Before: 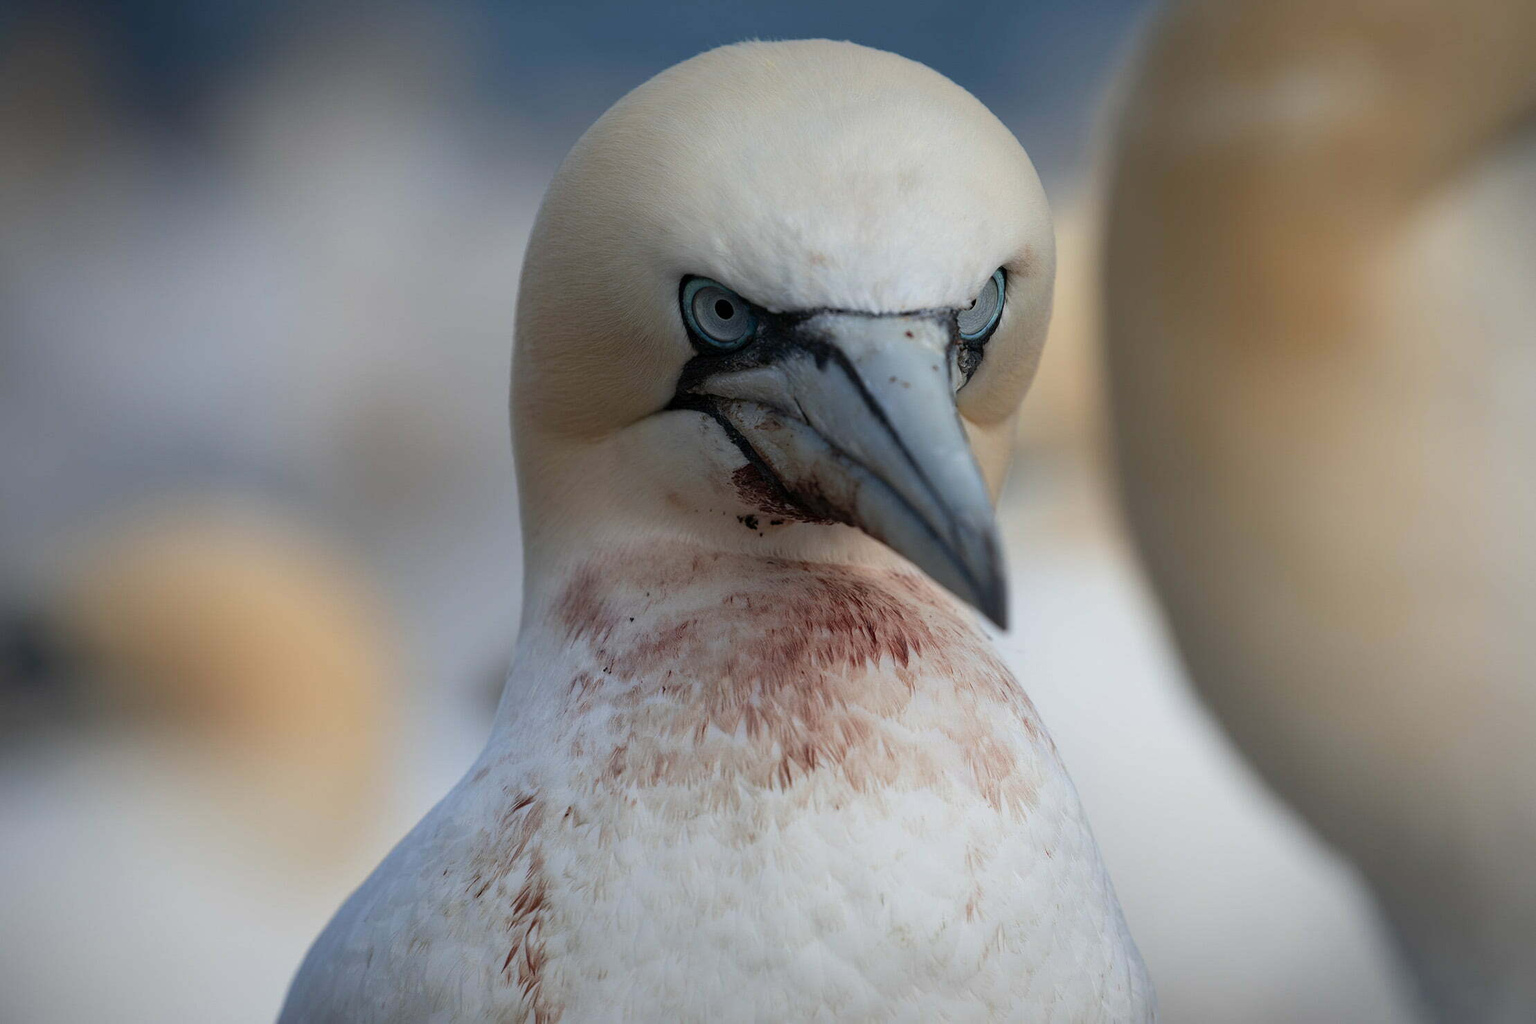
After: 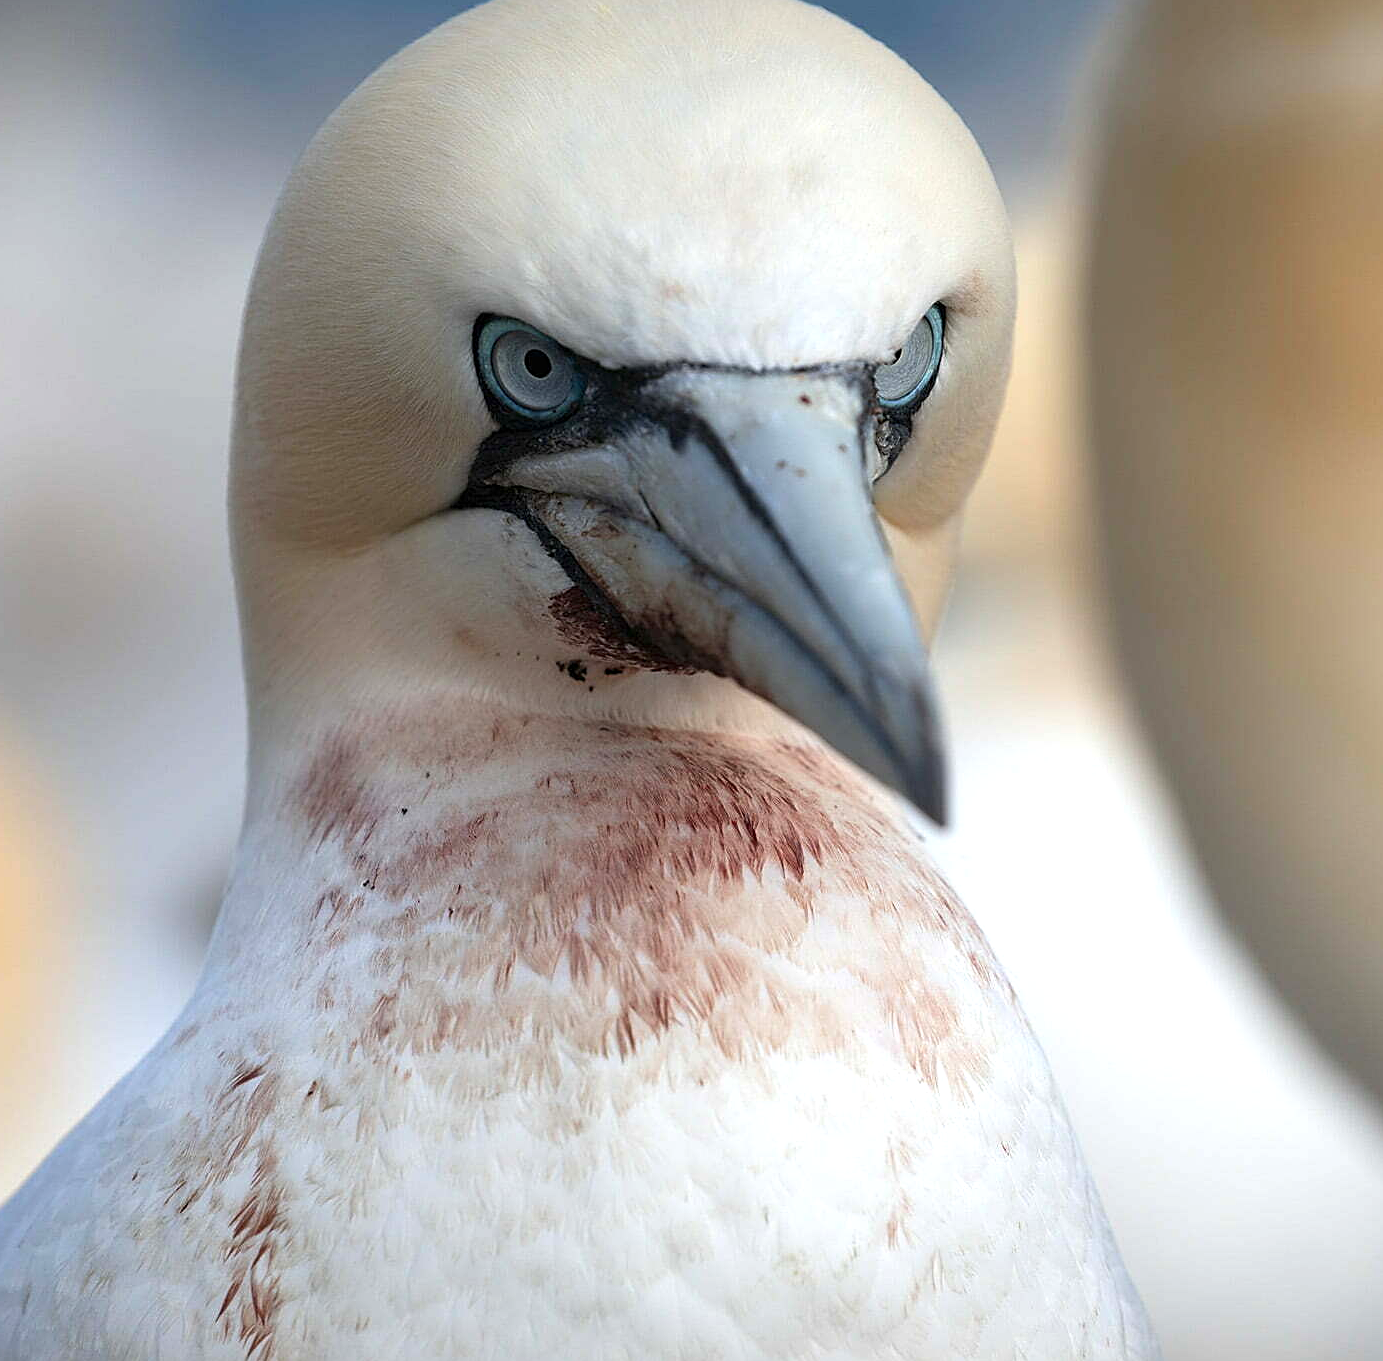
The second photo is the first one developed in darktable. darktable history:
exposure: black level correction 0, exposure 0.7 EV, compensate exposure bias true, compensate highlight preservation false
crop and rotate: left 22.918%, top 5.629%, right 14.711%, bottom 2.247%
sharpen: on, module defaults
